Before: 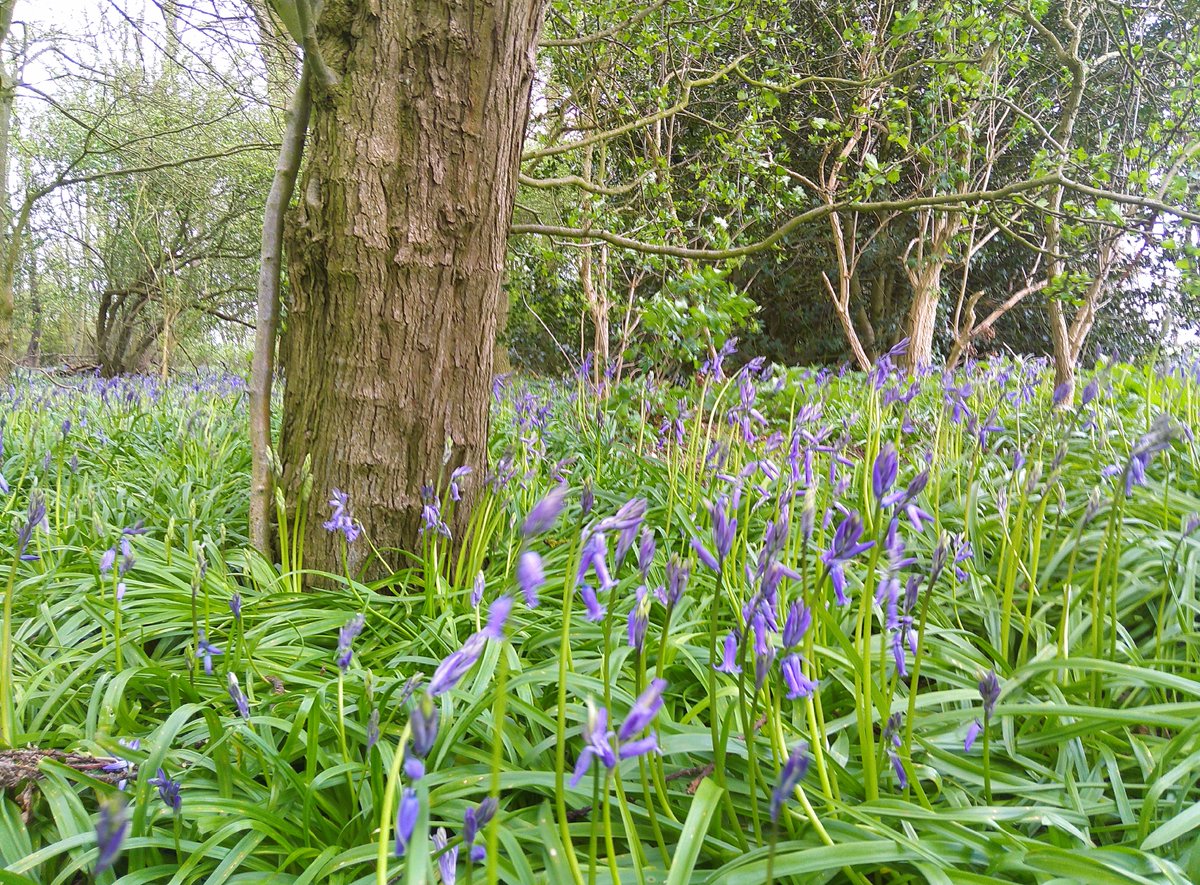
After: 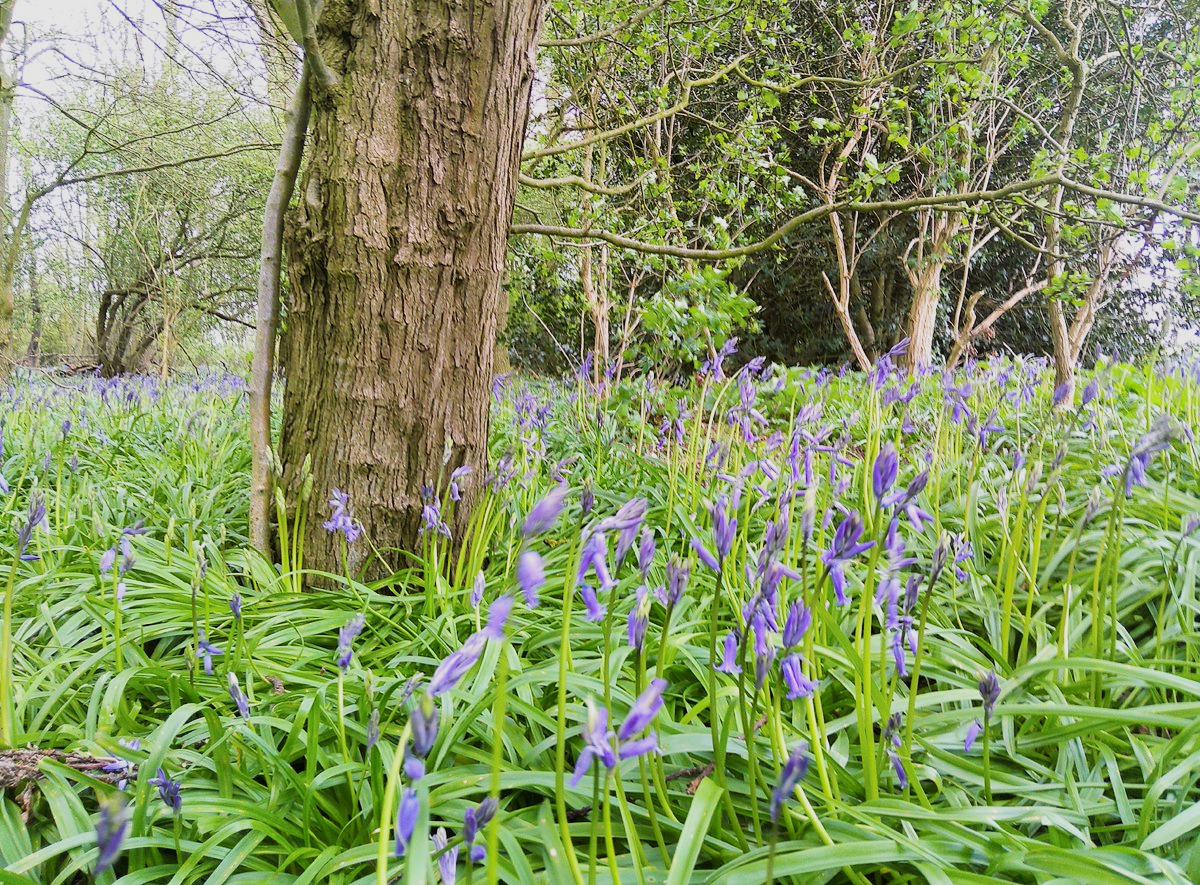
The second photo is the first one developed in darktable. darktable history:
filmic rgb: black relative exposure -7.5 EV, white relative exposure 5 EV, hardness 3.31, contrast 1.3, contrast in shadows safe
exposure: exposure 0.128 EV, compensate highlight preservation false
